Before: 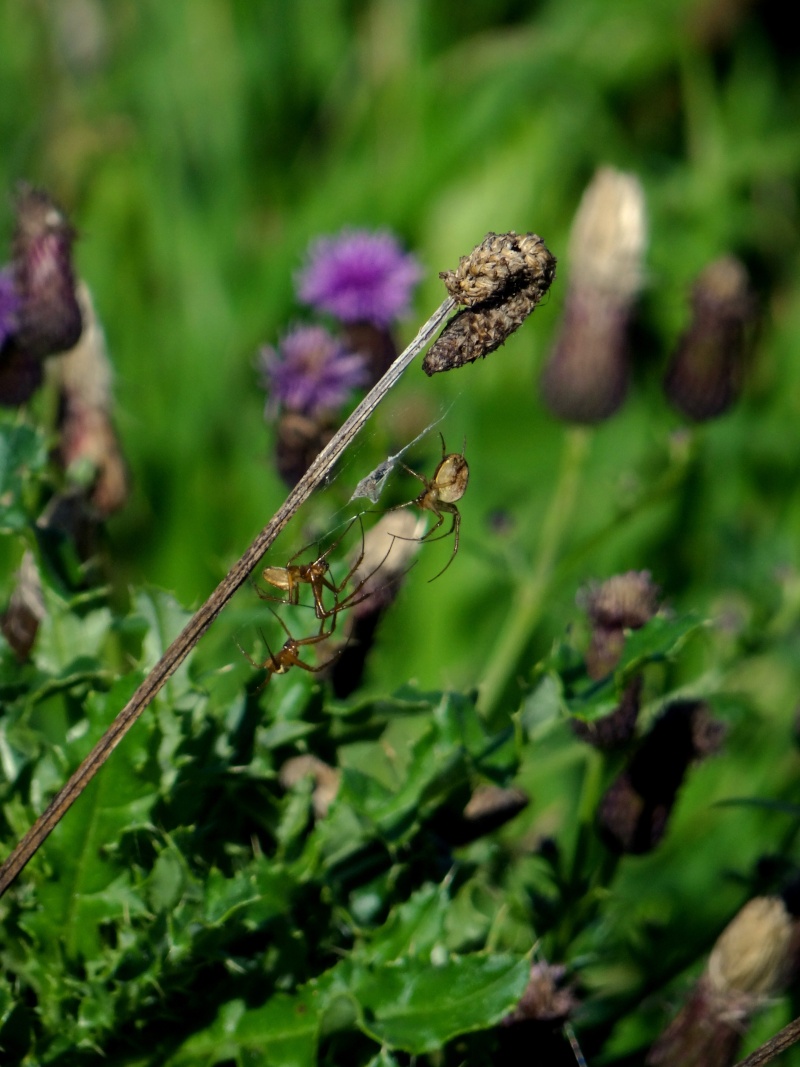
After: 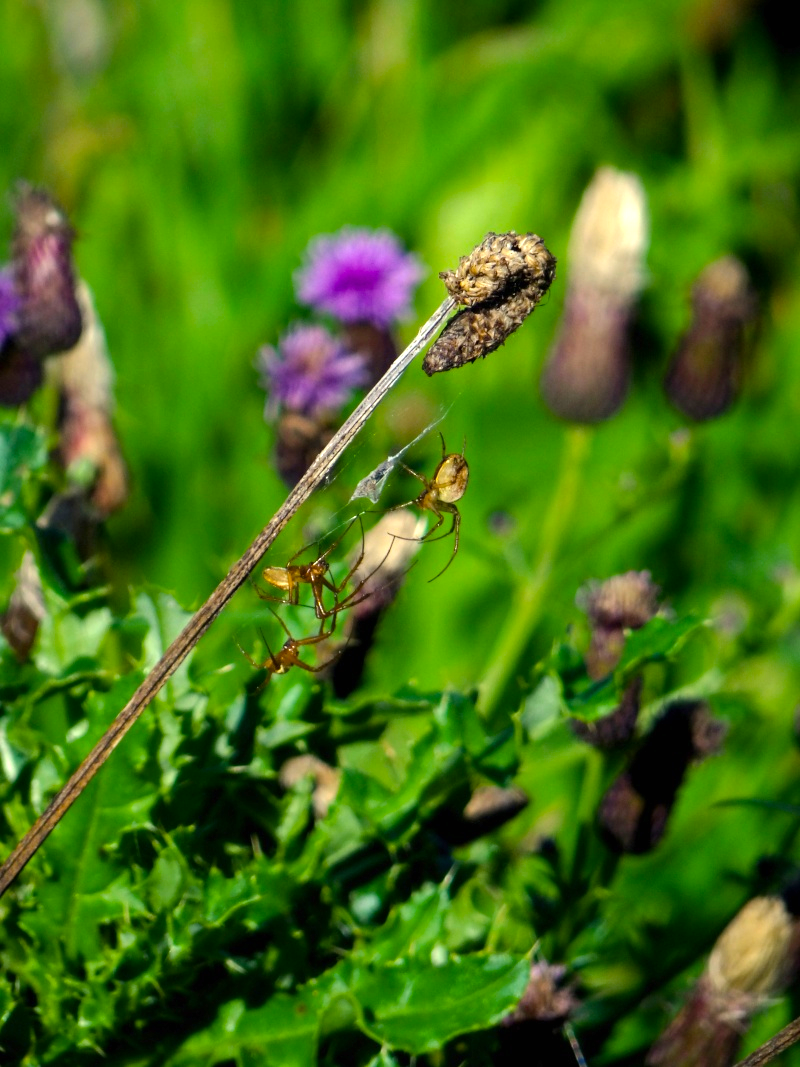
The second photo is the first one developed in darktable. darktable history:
exposure: black level correction 0, exposure 0.701 EV, compensate highlight preservation false
color balance rgb: perceptual saturation grading › global saturation 30.876%
